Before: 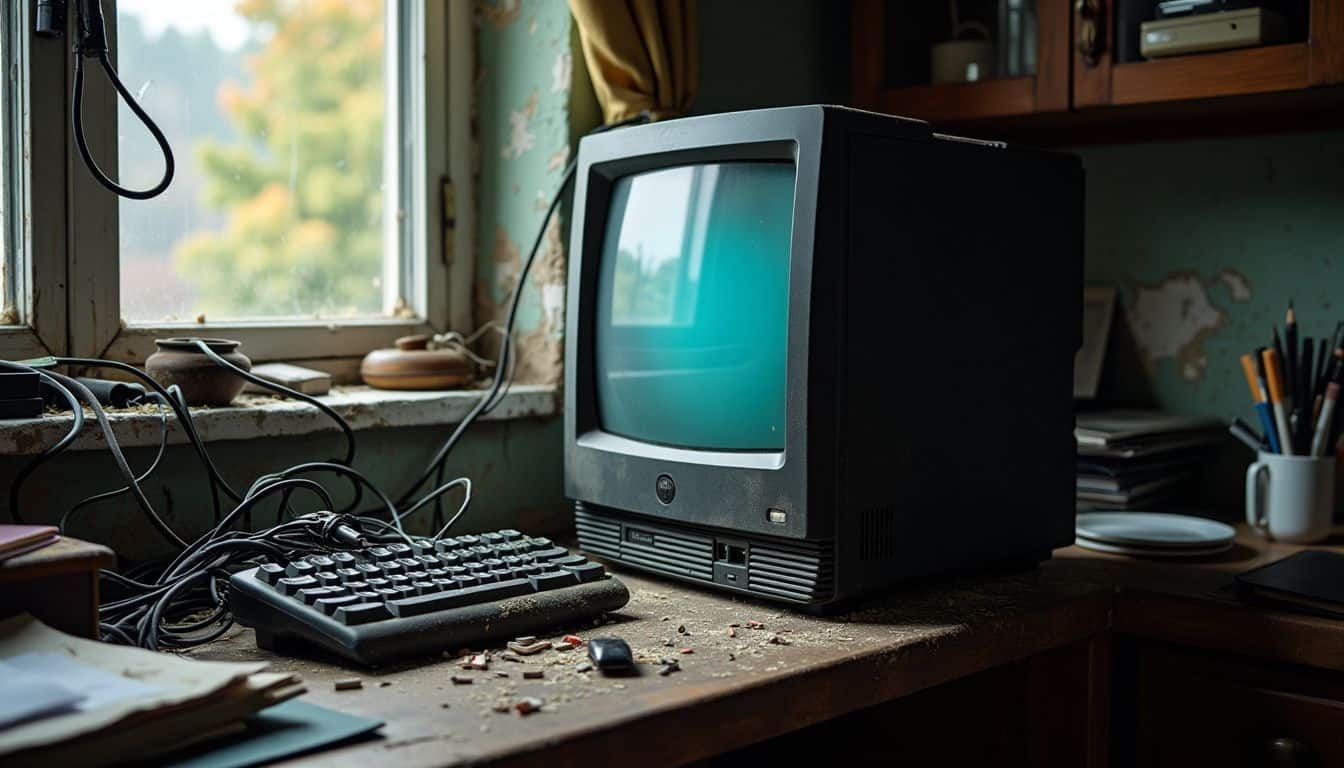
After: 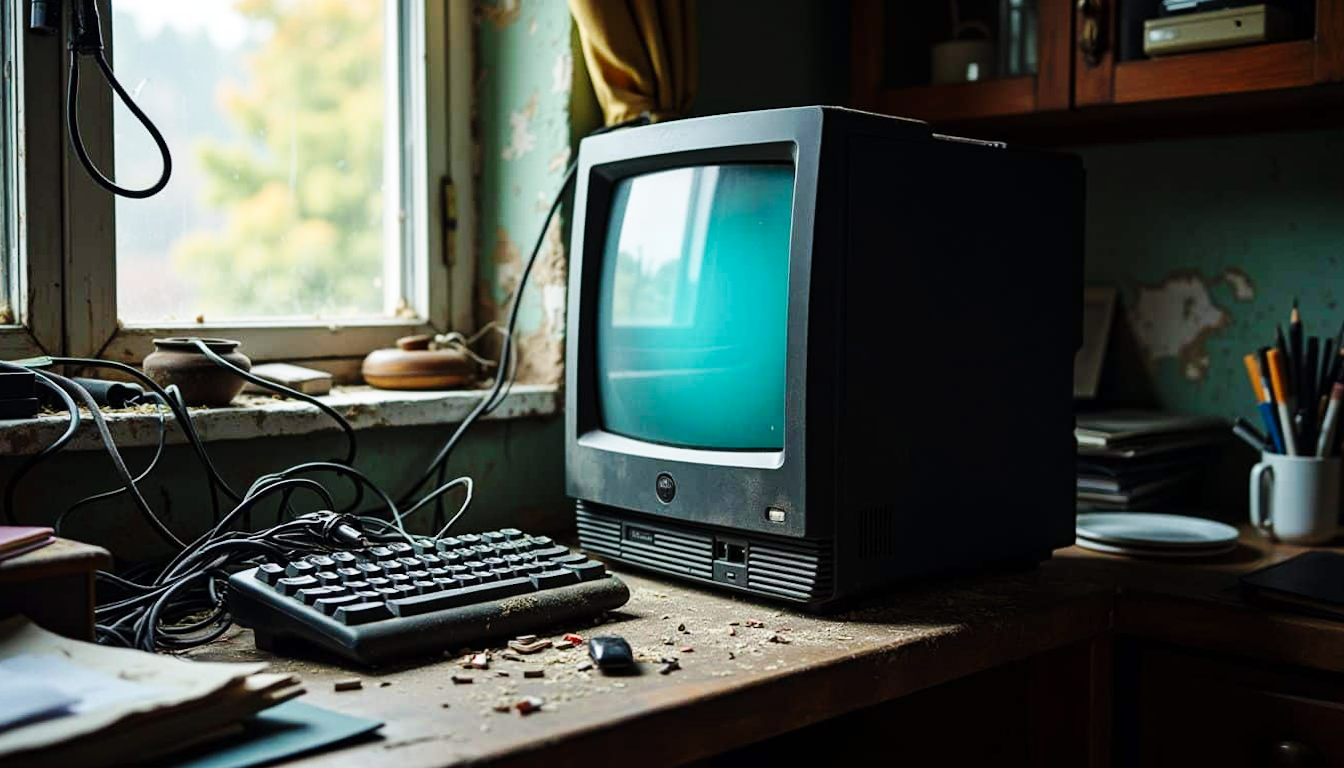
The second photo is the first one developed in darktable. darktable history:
base curve: curves: ch0 [(0, 0) (0.032, 0.025) (0.121, 0.166) (0.206, 0.329) (0.605, 0.79) (1, 1)], preserve colors none
lens correction: scale 1, crop 4.8, focal 18.3, aperture 5.6, distance 1000, camera "GR Digital", lens "GR Digital & compatibles (Standard)"
